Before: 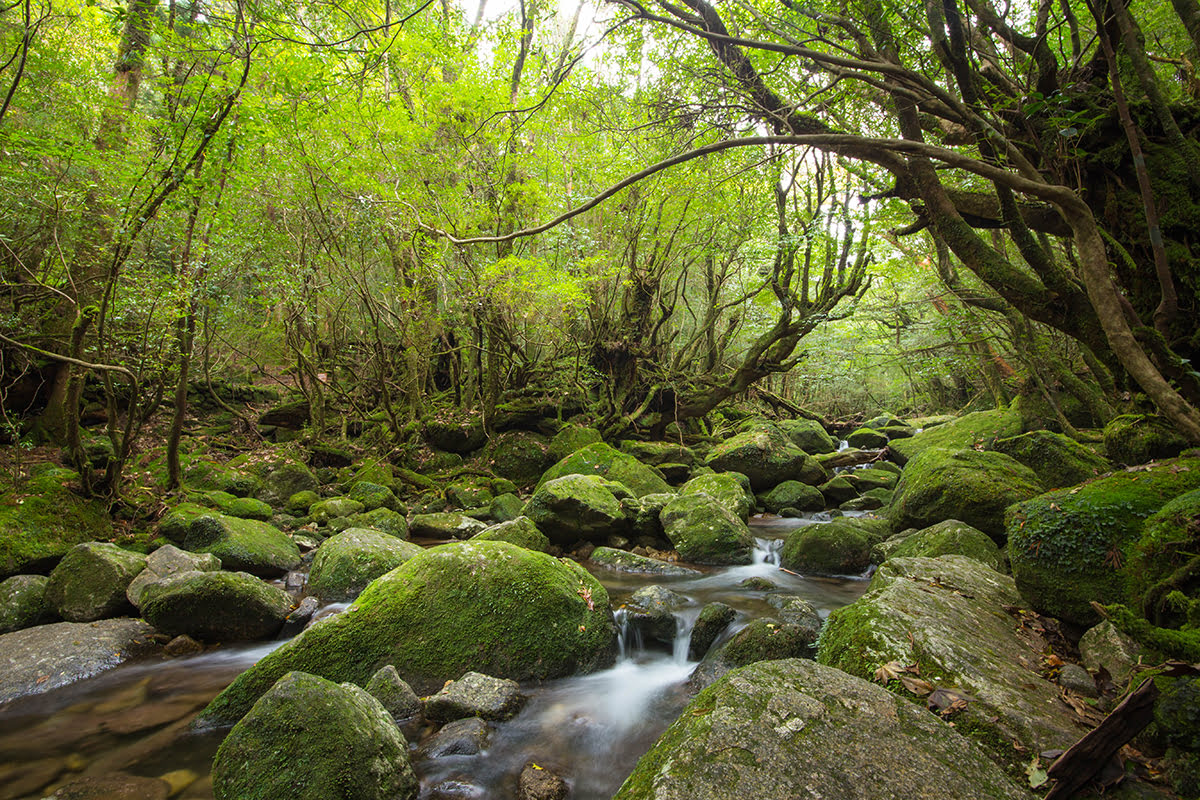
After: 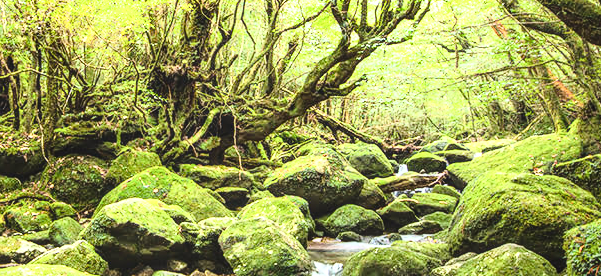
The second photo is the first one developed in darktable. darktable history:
contrast brightness saturation: contrast 0.112, saturation -0.151
crop: left 36.83%, top 34.506%, right 13.006%, bottom 30.91%
exposure: black level correction -0.005, exposure 1.008 EV, compensate highlight preservation false
shadows and highlights: white point adjustment 0.059, soften with gaussian
local contrast: on, module defaults
base curve: curves: ch0 [(0, 0) (0.036, 0.037) (0.121, 0.228) (0.46, 0.76) (0.859, 0.983) (1, 1)]
color balance rgb: linear chroma grading › global chroma 0.995%, perceptual saturation grading › global saturation 20%, perceptual saturation grading › highlights -25.158%, perceptual saturation grading › shadows 24.821%, global vibrance 11.713%
